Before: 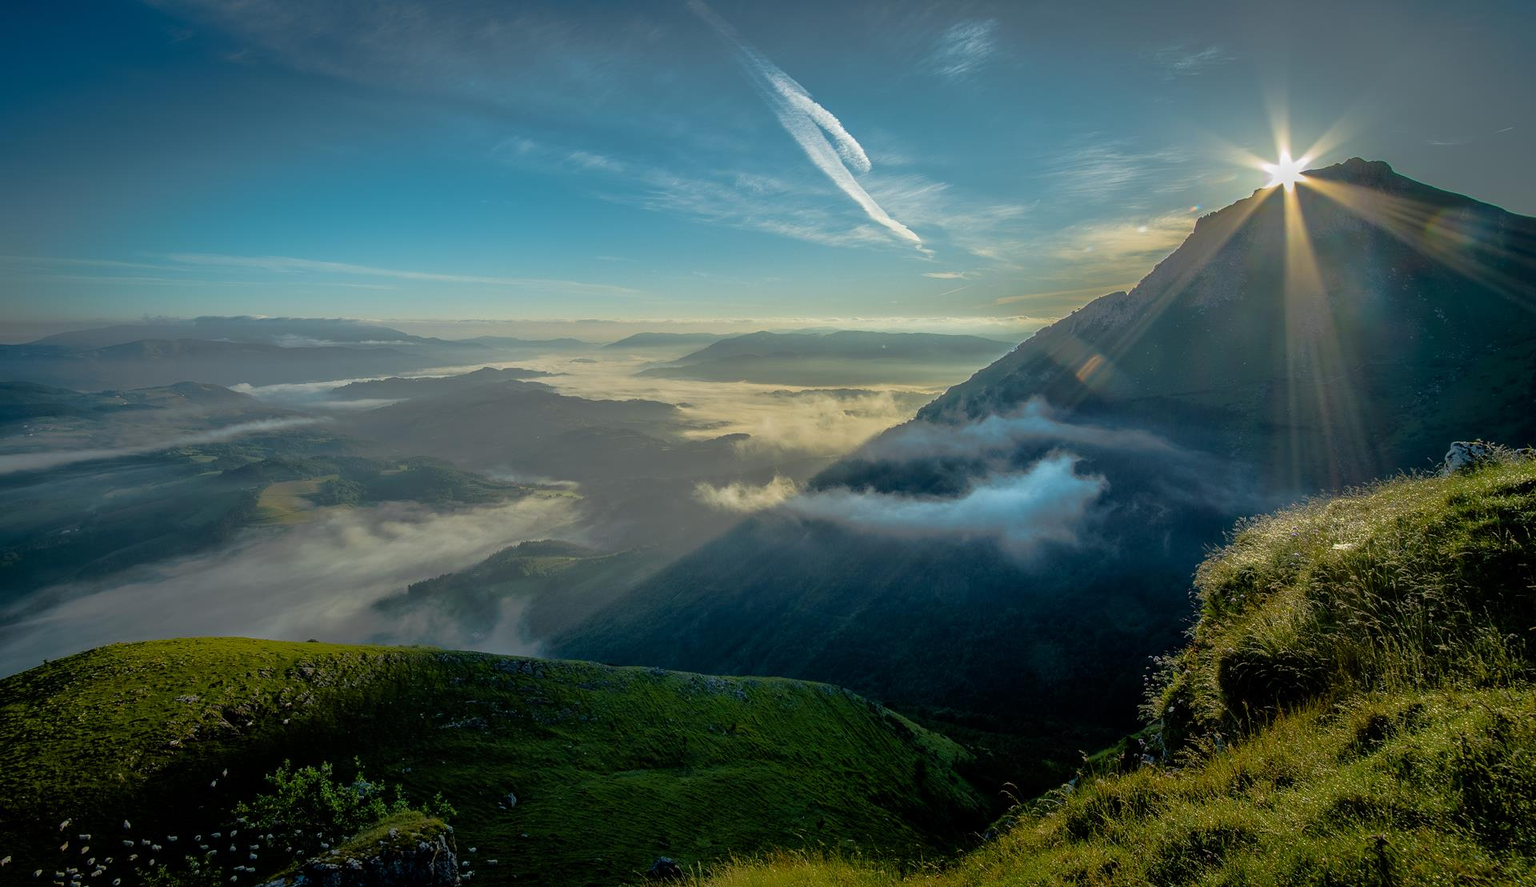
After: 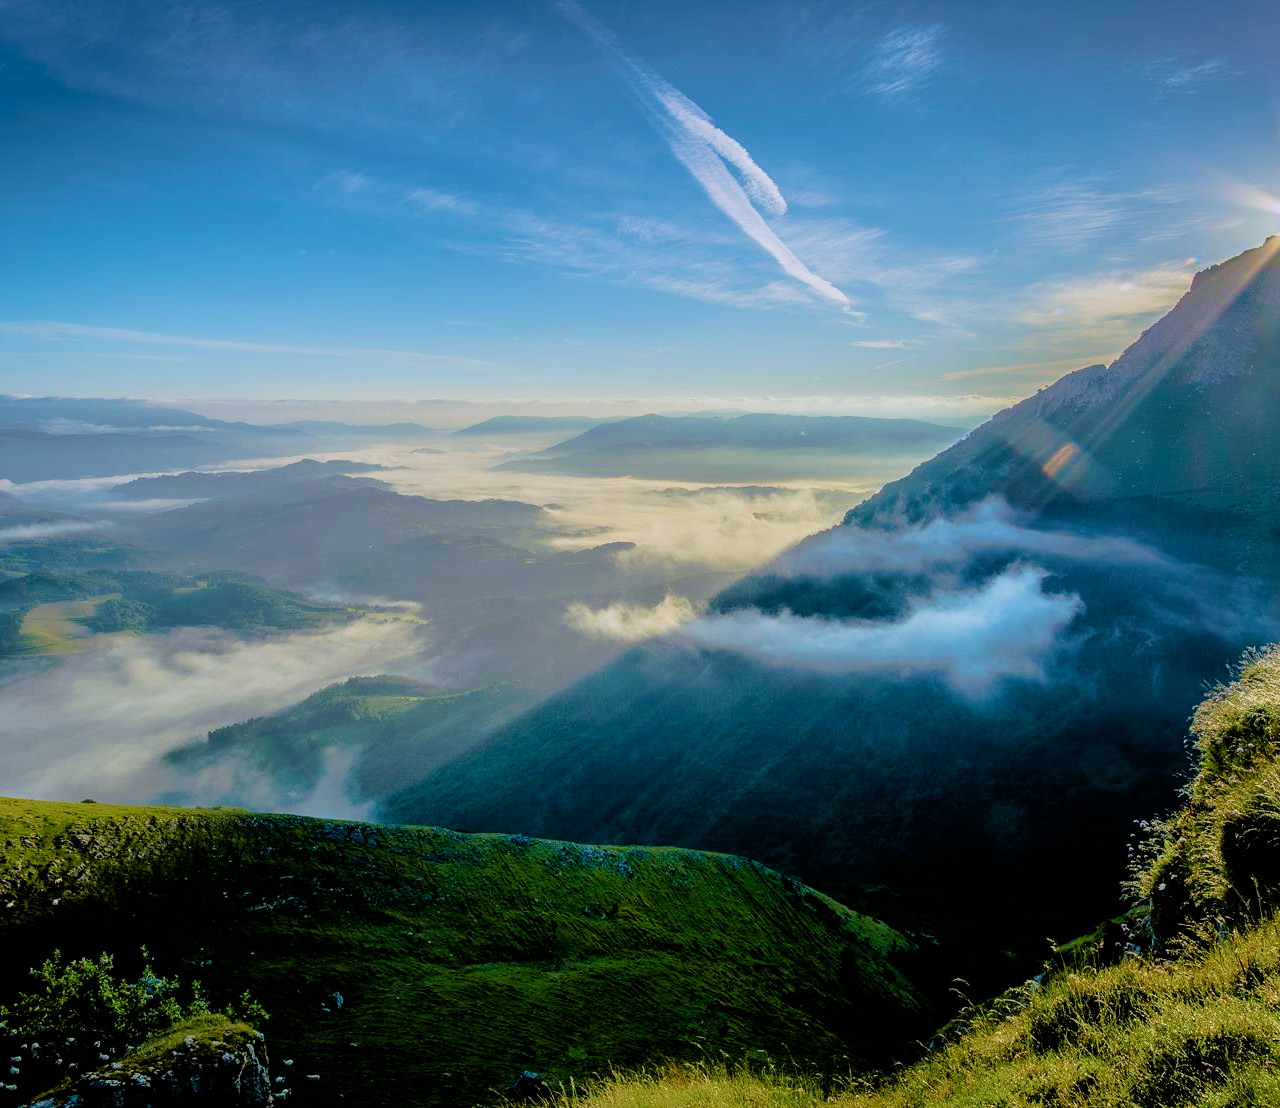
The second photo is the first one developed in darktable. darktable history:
shadows and highlights: radius 331.84, shadows 53.55, highlights -100, compress 94.63%, highlights color adjustment 73.23%, soften with gaussian
crop and rotate: left 15.754%, right 17.579%
graduated density: hue 238.83°, saturation 50%
color balance rgb: shadows lift › chroma 1%, shadows lift › hue 113°, highlights gain › chroma 0.2%, highlights gain › hue 333°, perceptual saturation grading › global saturation 20%, perceptual saturation grading › highlights -50%, perceptual saturation grading › shadows 25%, contrast -10%
filmic rgb: black relative exposure -5 EV, hardness 2.88, contrast 1.2, highlights saturation mix -30%
exposure: black level correction 0, exposure 1.1 EV, compensate exposure bias true, compensate highlight preservation false
velvia: strength 45%
